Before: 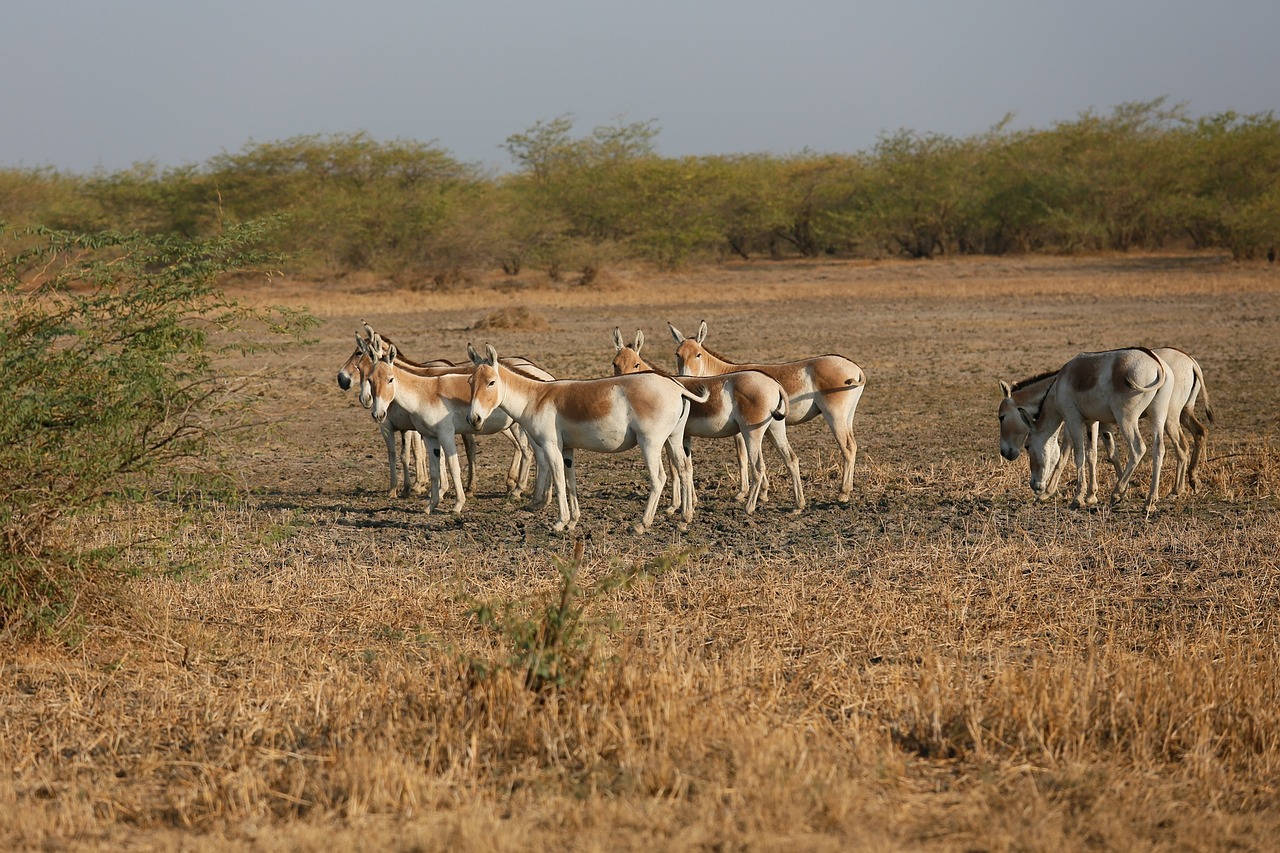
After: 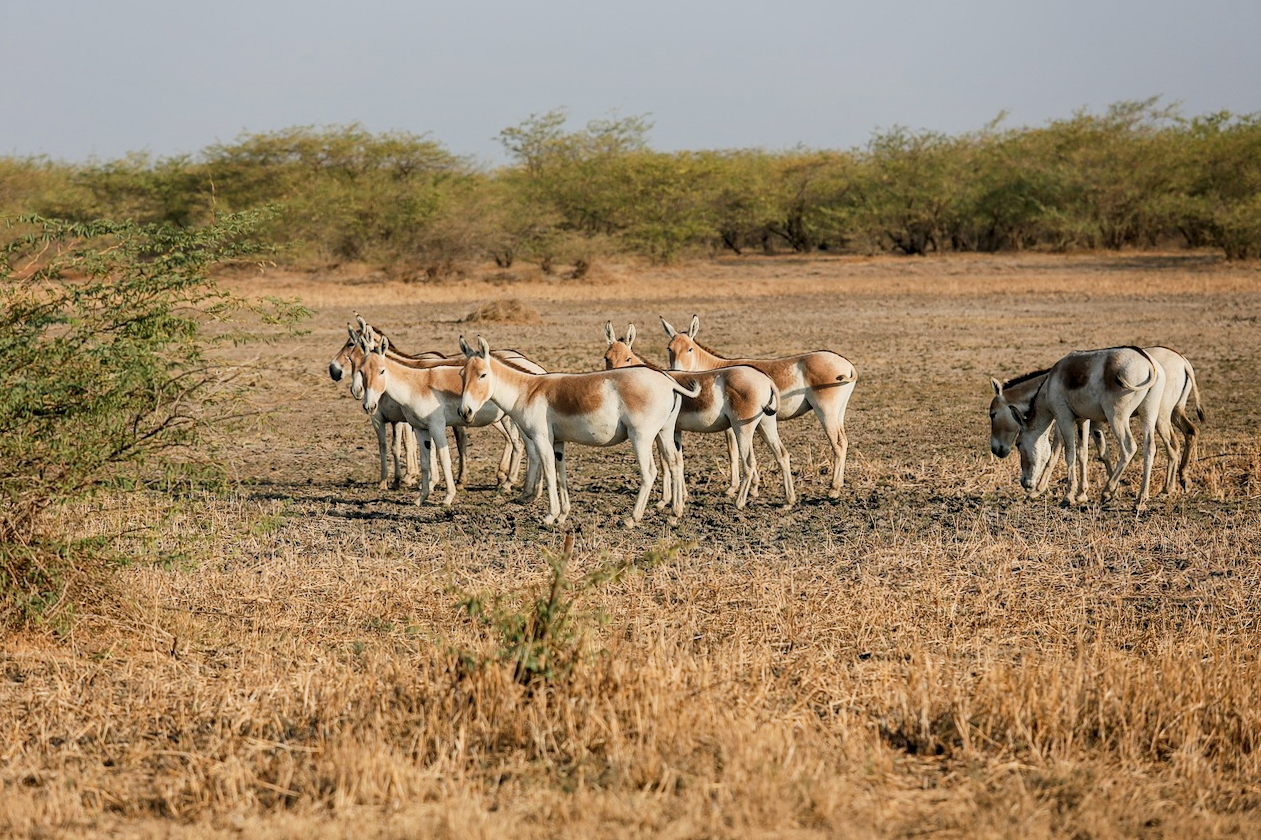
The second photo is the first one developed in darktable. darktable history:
exposure: black level correction 0, exposure 0.592 EV, compensate highlight preservation false
crop and rotate: angle -0.55°
local contrast: detail 130%
filmic rgb: black relative exposure -7.65 EV, white relative exposure 4.56 EV, hardness 3.61, contrast 1.06
